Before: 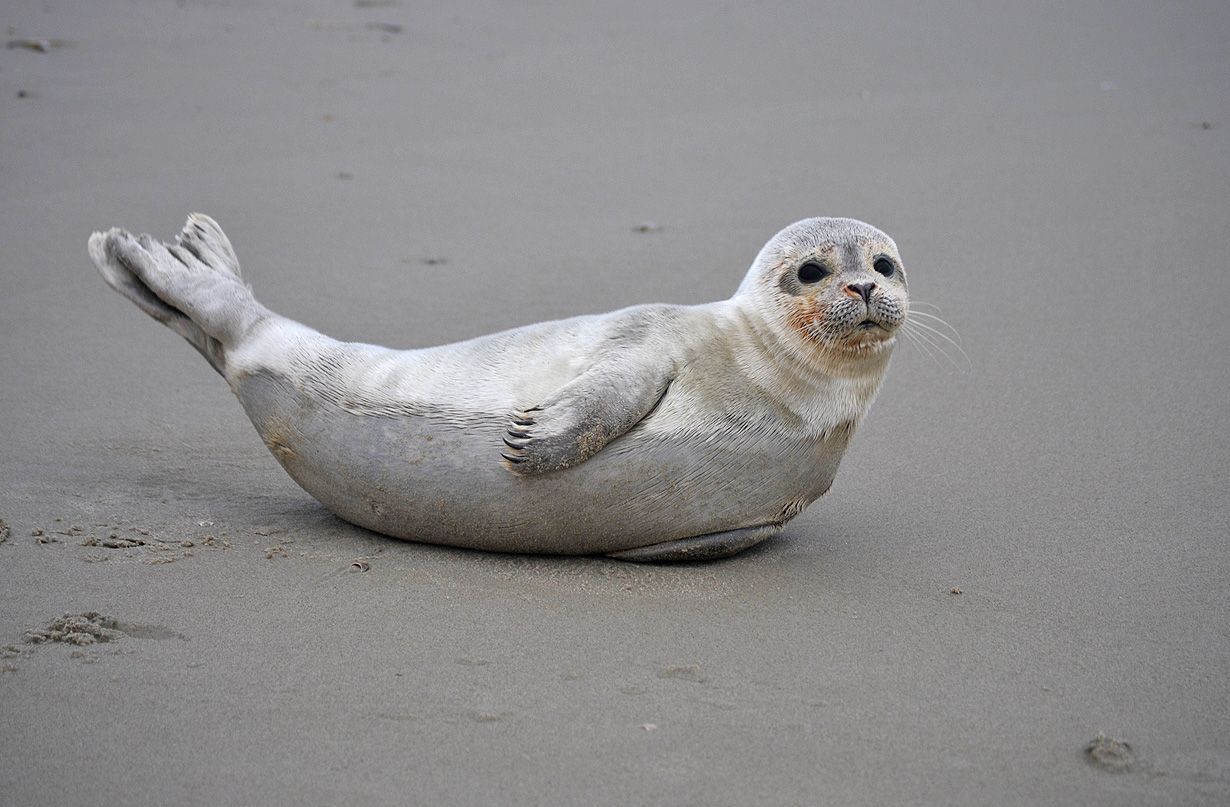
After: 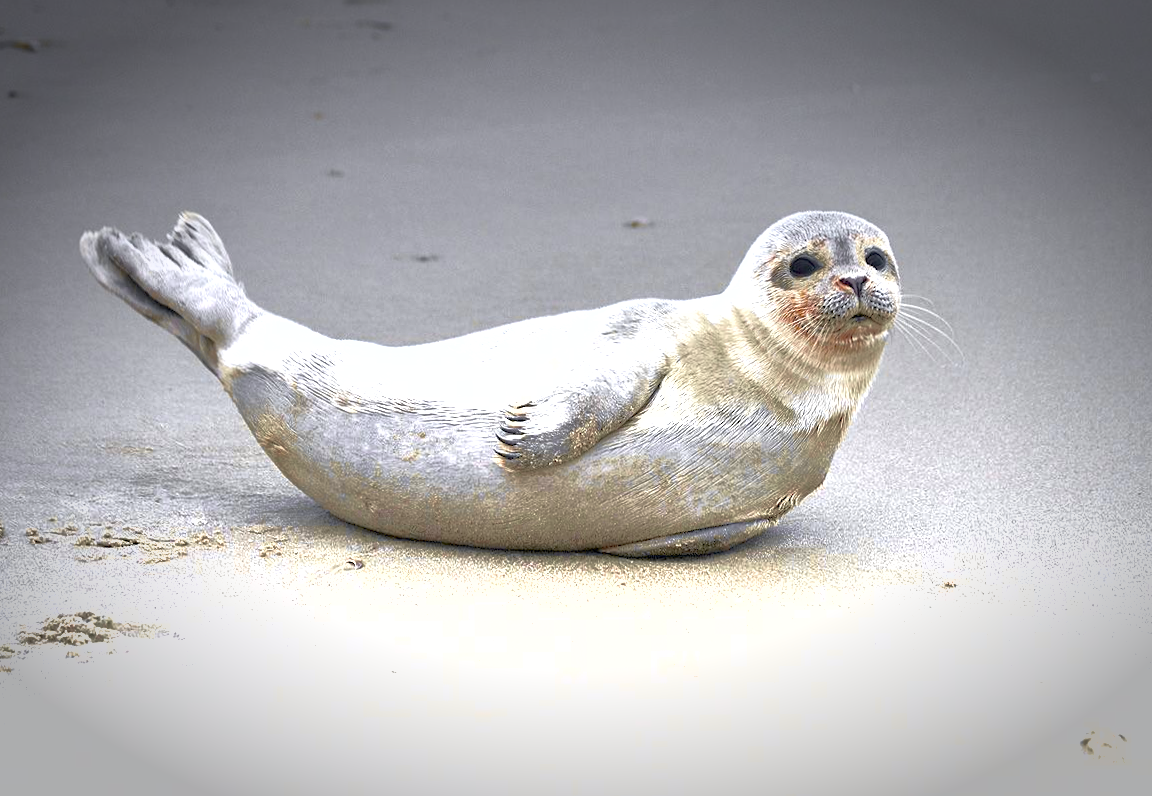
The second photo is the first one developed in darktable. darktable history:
vignetting: fall-off start 70.97%, brightness -0.584, saturation -0.118, width/height ratio 1.333
tone curve: curves: ch0 [(0, 0) (0.15, 0.17) (0.452, 0.437) (0.611, 0.588) (0.751, 0.749) (1, 1)]; ch1 [(0, 0) (0.325, 0.327) (0.412, 0.45) (0.453, 0.484) (0.5, 0.501) (0.541, 0.55) (0.617, 0.612) (0.695, 0.697) (1, 1)]; ch2 [(0, 0) (0.386, 0.397) (0.452, 0.459) (0.505, 0.498) (0.524, 0.547) (0.574, 0.566) (0.633, 0.641) (1, 1)], color space Lab, independent channels, preserve colors none
shadows and highlights: on, module defaults
crop and rotate: right 5.167%
graduated density: density -3.9 EV
rotate and perspective: rotation -0.45°, automatic cropping original format, crop left 0.008, crop right 0.992, crop top 0.012, crop bottom 0.988
